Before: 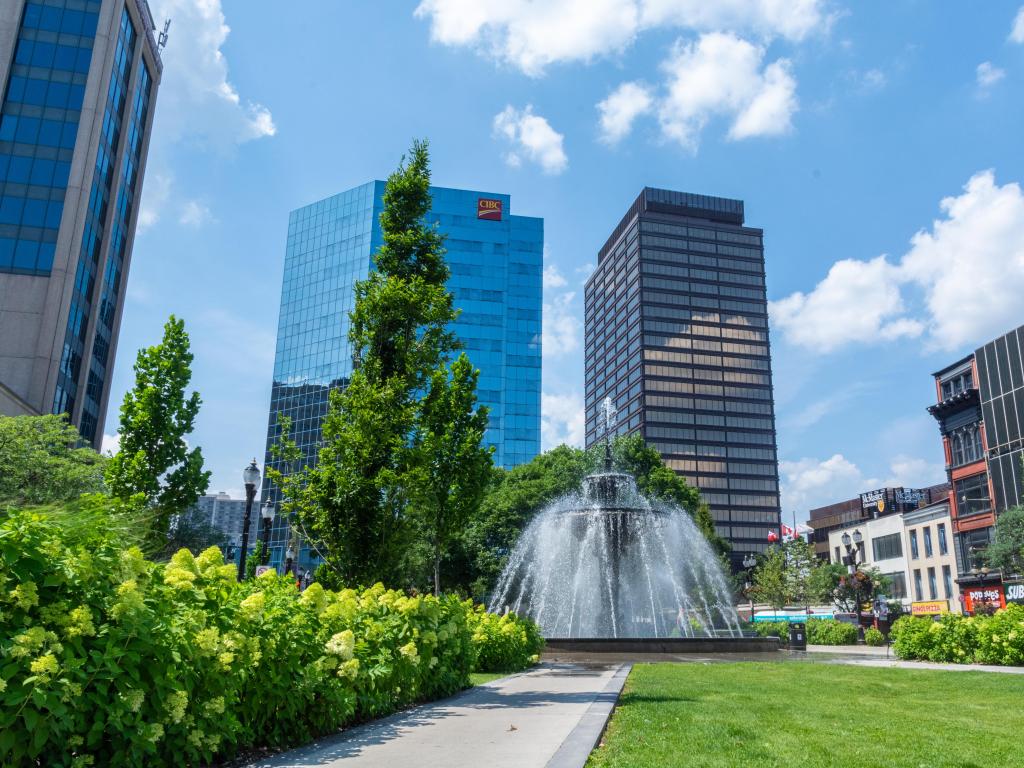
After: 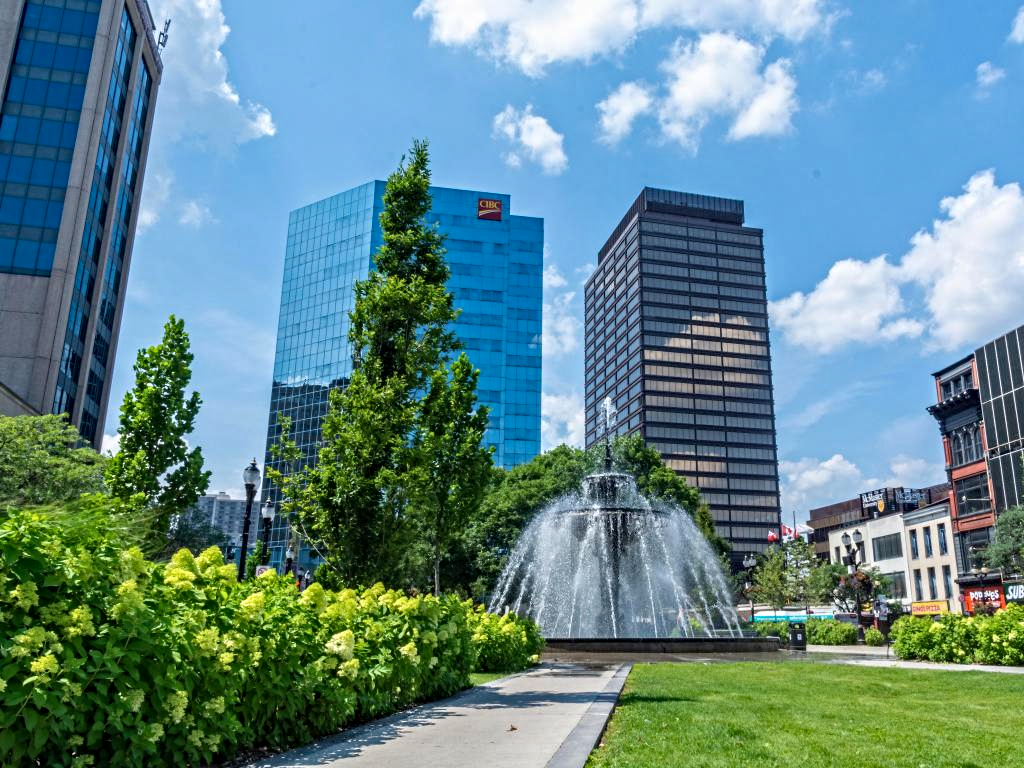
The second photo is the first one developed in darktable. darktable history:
local contrast: mode bilateral grid, contrast 100, coarseness 100, detail 89%, midtone range 0.2
contrast equalizer: octaves 7, y [[0.5, 0.501, 0.525, 0.597, 0.58, 0.514], [0.5 ×6], [0.5 ×6], [0 ×6], [0 ×6]]
haze removal: compatibility mode true, adaptive false
